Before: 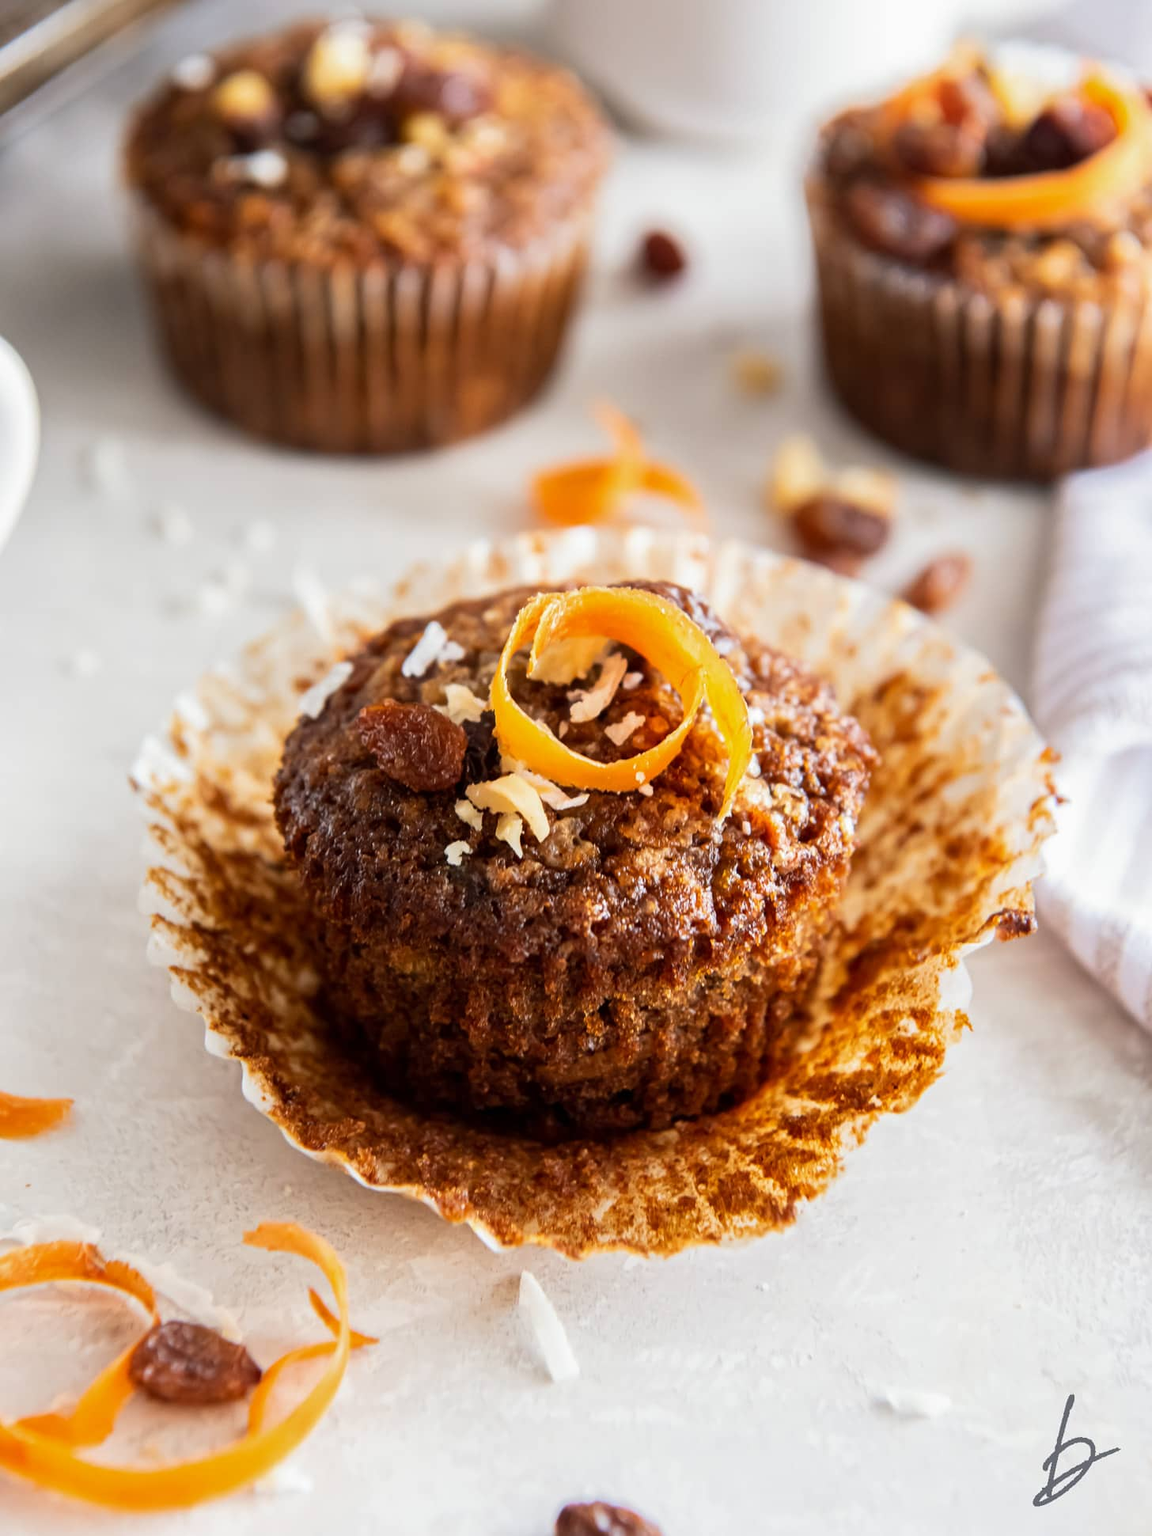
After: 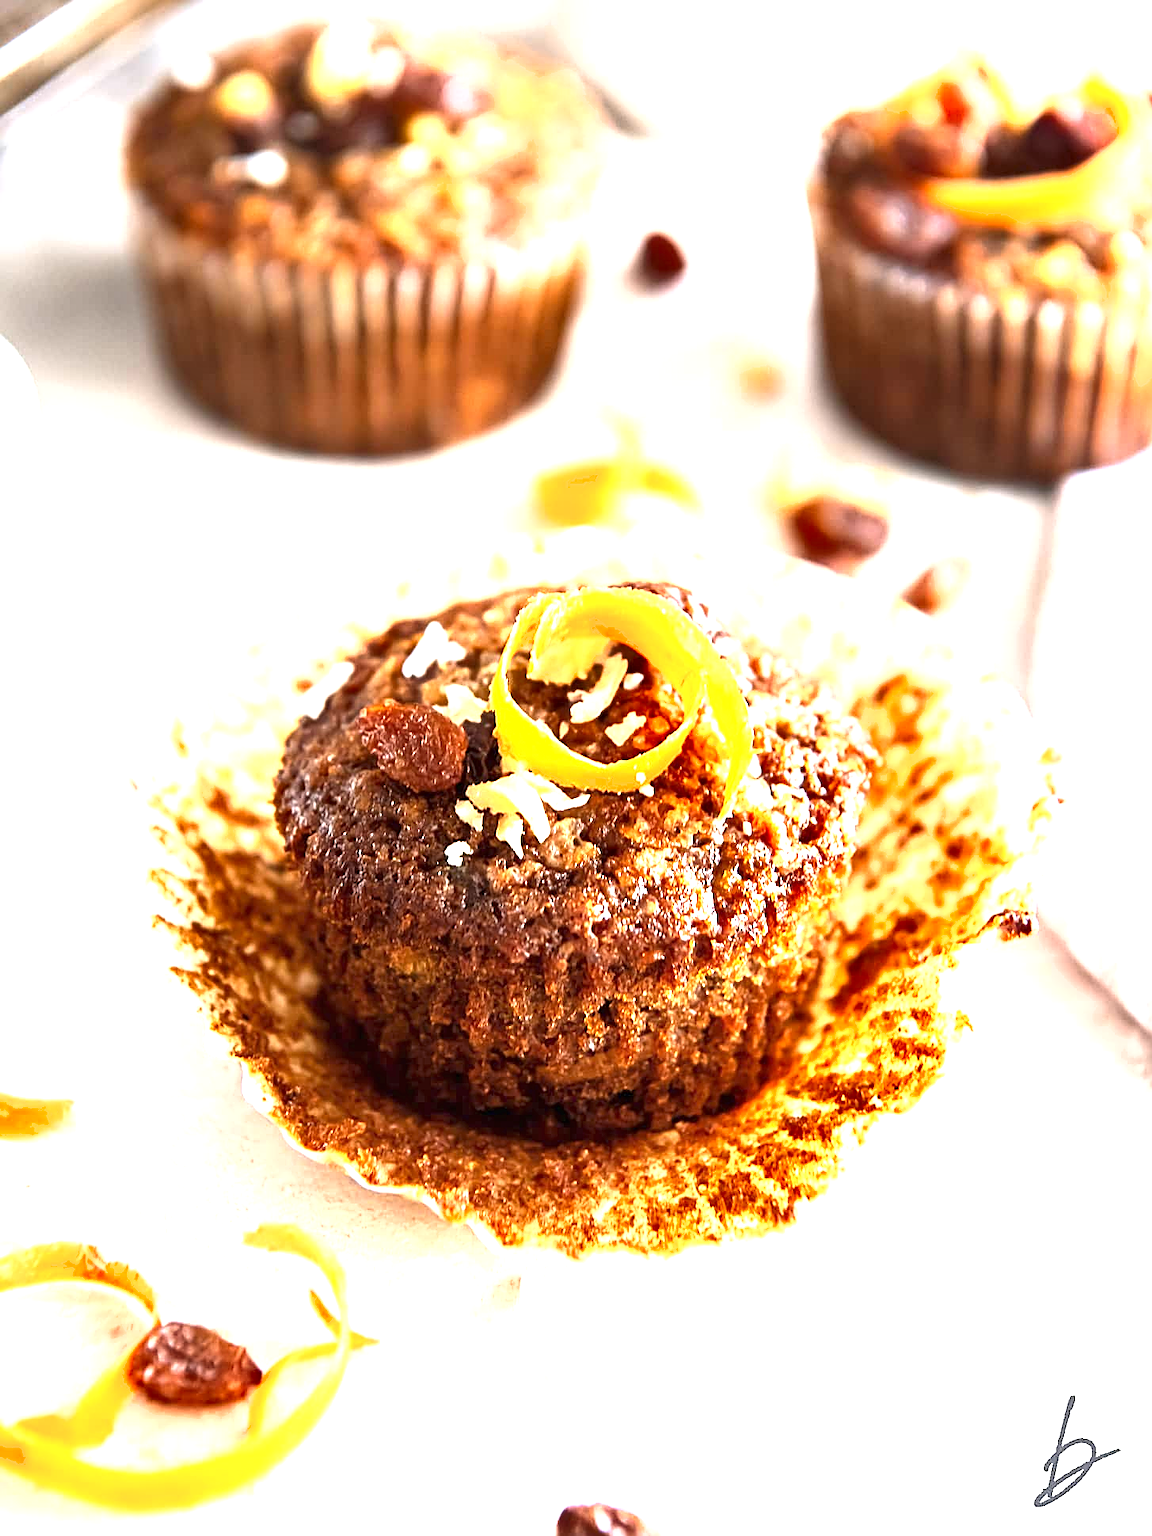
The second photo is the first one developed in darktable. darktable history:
sharpen: amount 0.602
shadows and highlights: shadows 29.18, highlights -29.36, low approximation 0.01, soften with gaussian
exposure: black level correction 0, exposure 1.688 EV, compensate highlight preservation false
